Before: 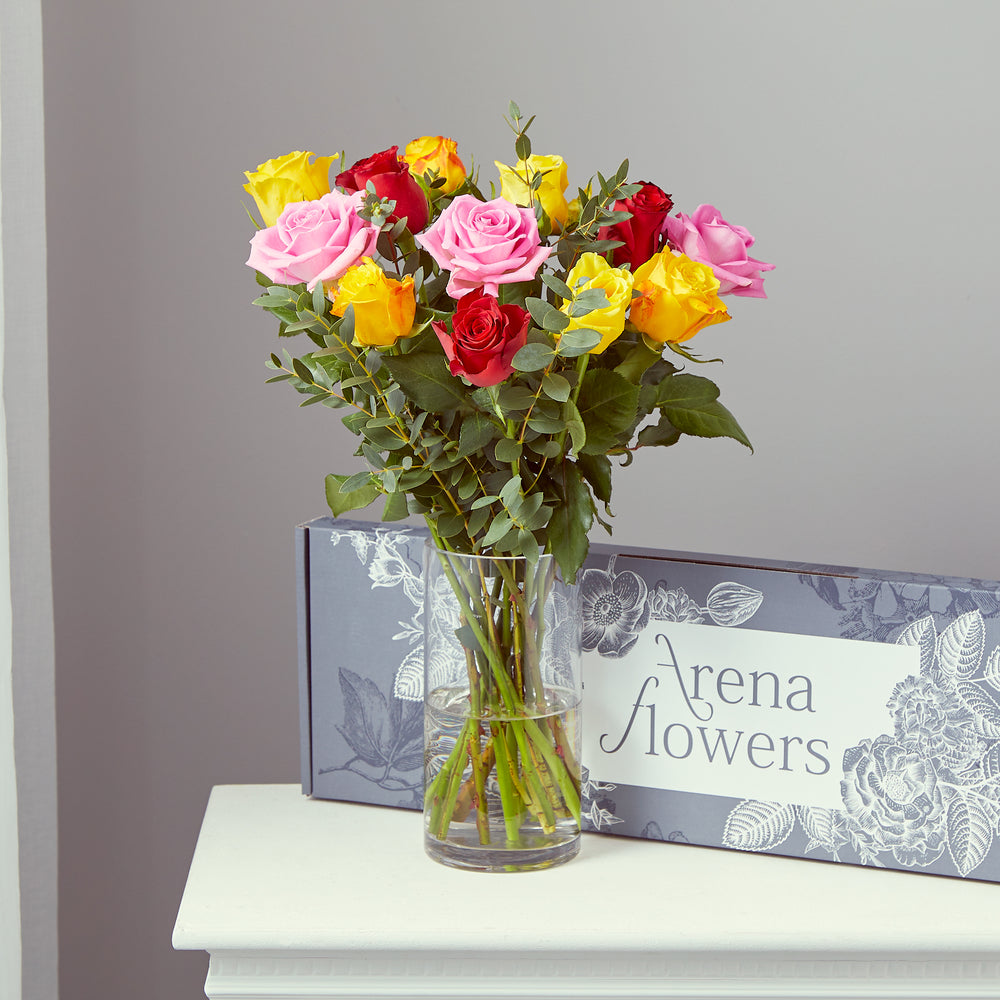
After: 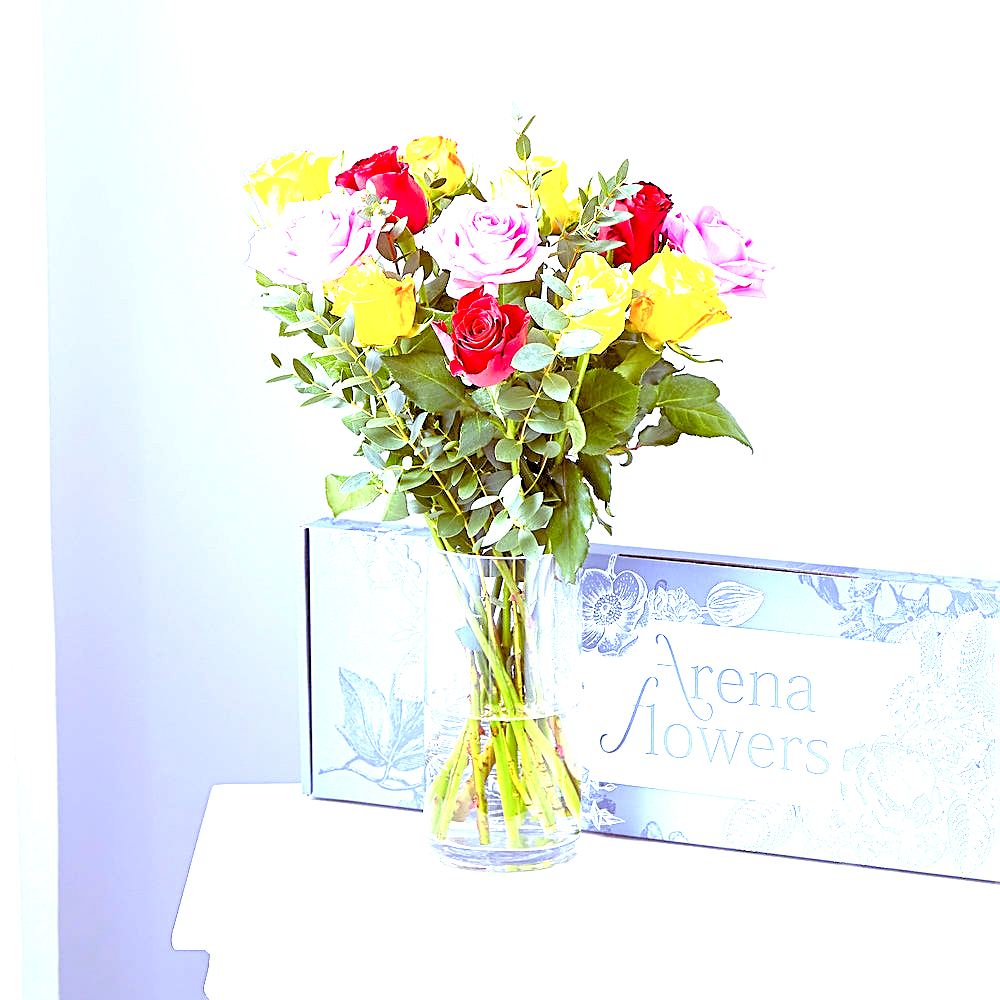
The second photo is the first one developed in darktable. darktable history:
color balance rgb: perceptual saturation grading › global saturation 20%, perceptual saturation grading › highlights -25%, perceptual saturation grading › shadows 50%
exposure: black level correction 0, exposure 1.9 EV, compensate highlight preservation false
rgb levels: levels [[0.013, 0.434, 0.89], [0, 0.5, 1], [0, 0.5, 1]]
white balance: red 0.871, blue 1.249
sharpen: on, module defaults
